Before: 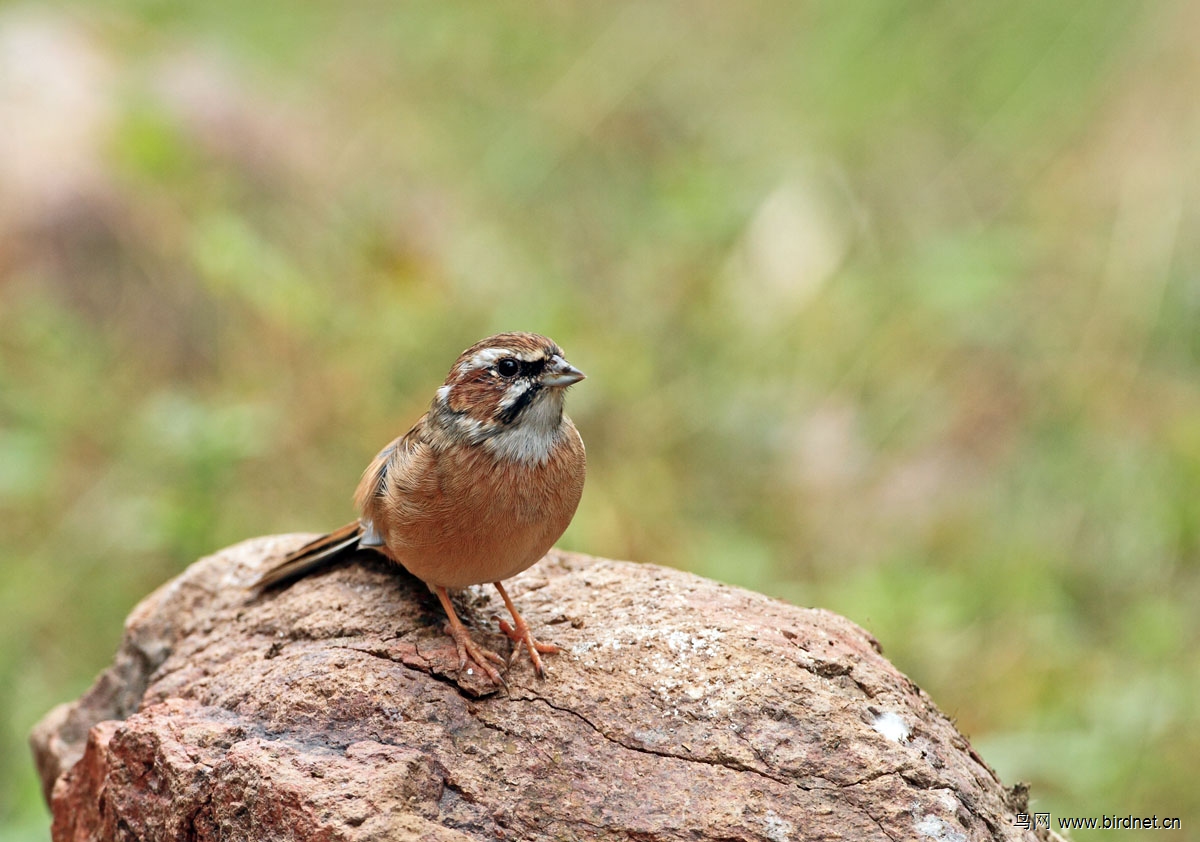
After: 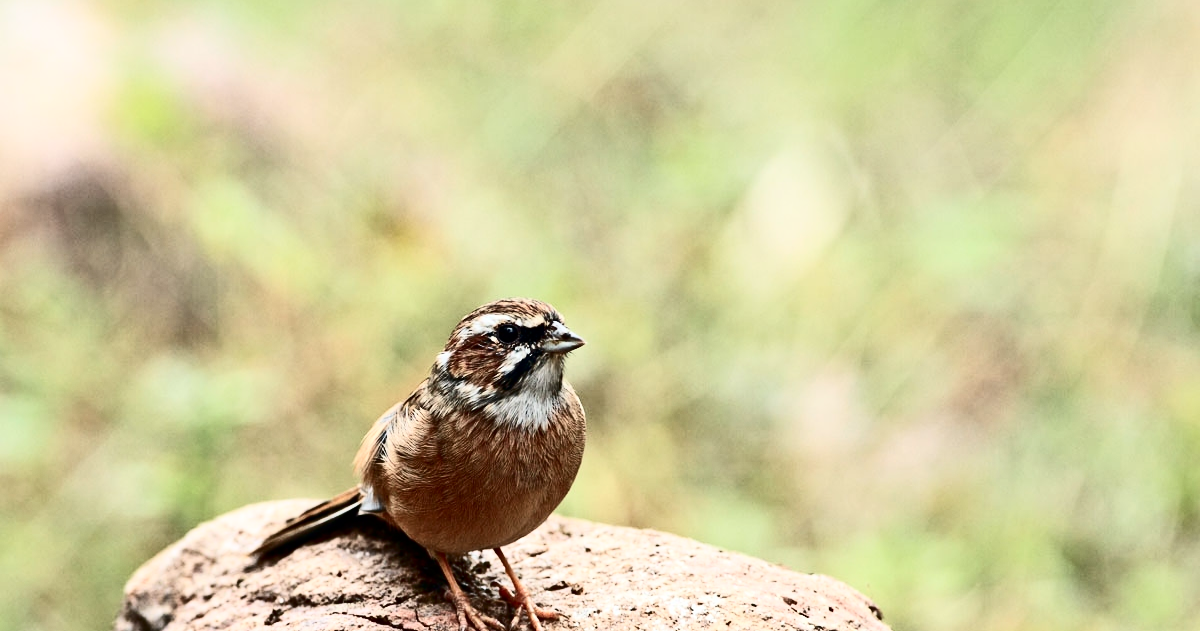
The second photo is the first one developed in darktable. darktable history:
crop: top 4.057%, bottom 20.892%
contrast brightness saturation: contrast 0.512, saturation -0.102
